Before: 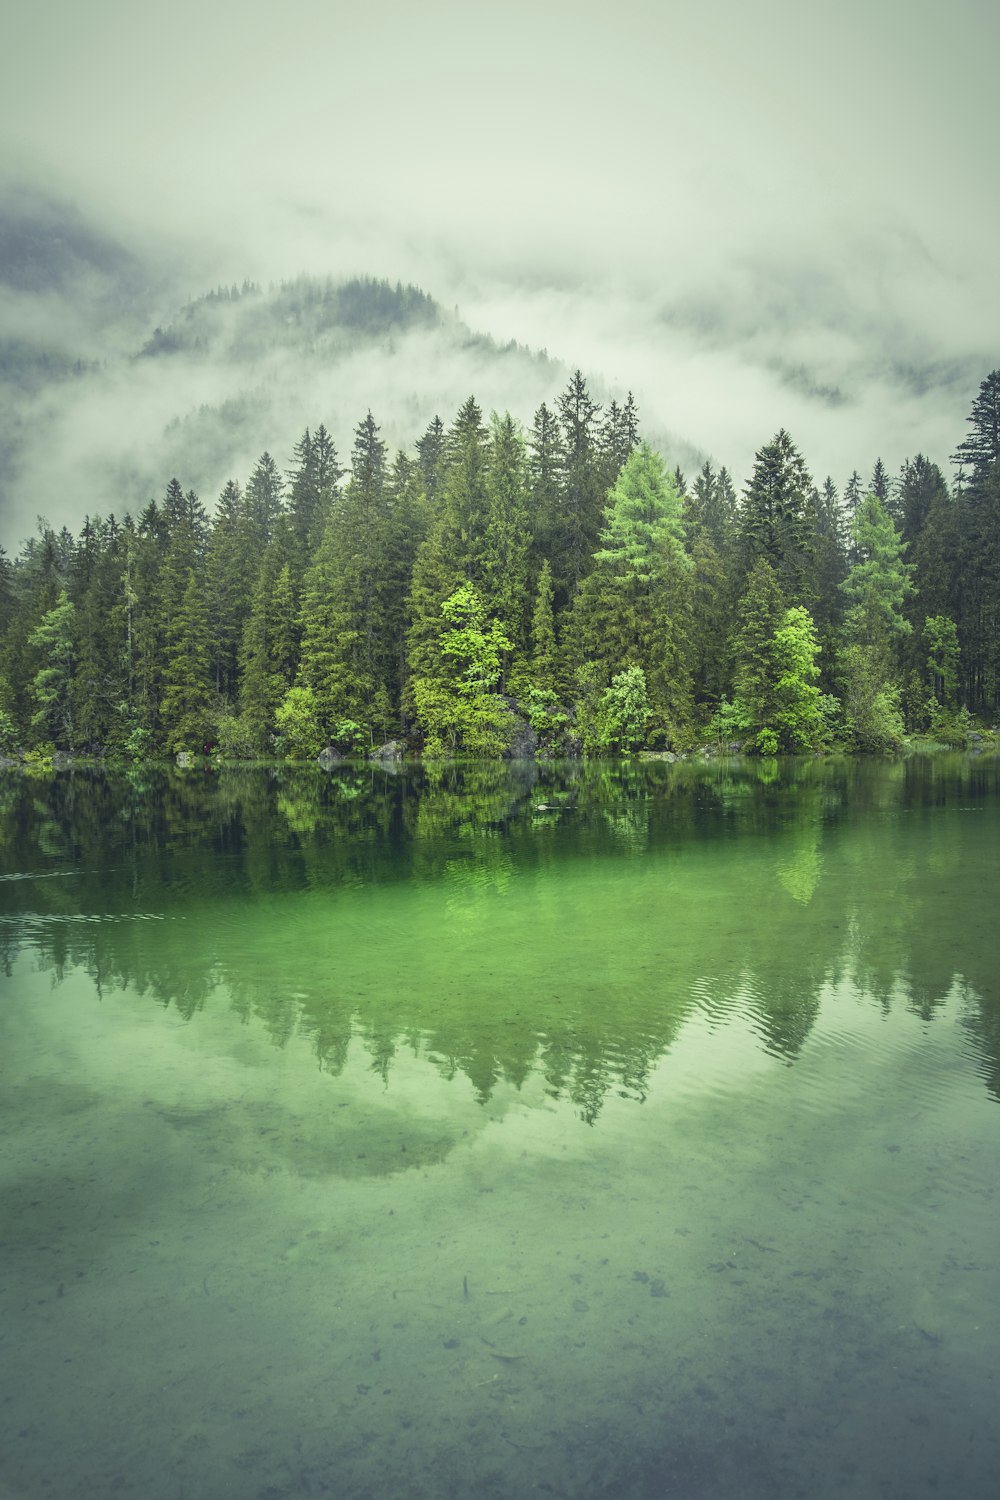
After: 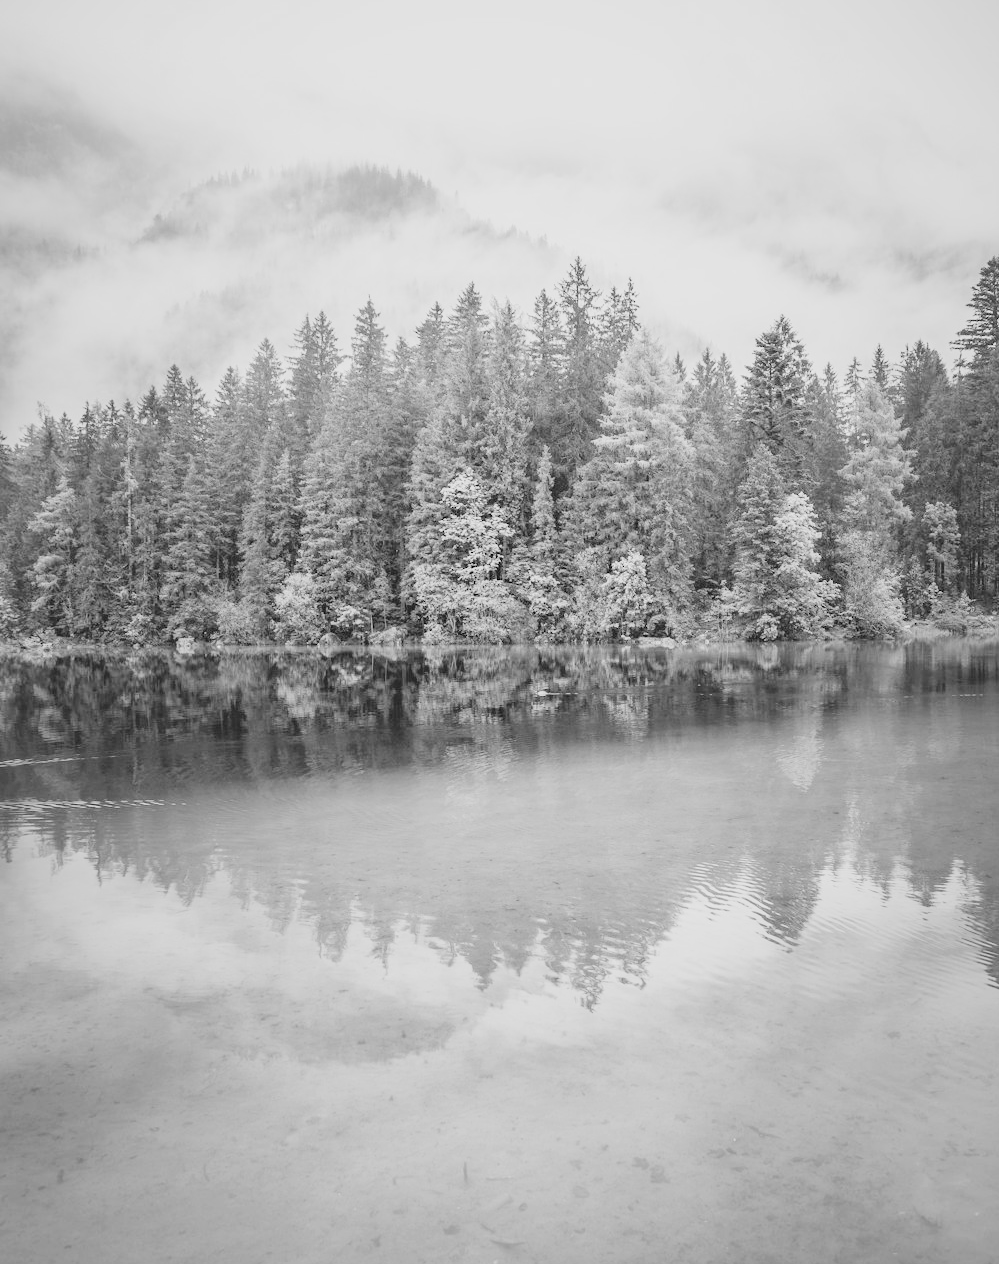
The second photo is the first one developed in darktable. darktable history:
exposure: black level correction 0, exposure 1.3 EV, compensate highlight preservation false
filmic rgb: black relative exposure -6.98 EV, white relative exposure 5.63 EV, hardness 2.86
crop: top 7.625%, bottom 8.027%
white balance: red 1.127, blue 0.943
color correction: highlights a* 10.32, highlights b* 14.66, shadows a* -9.59, shadows b* -15.02
monochrome: a 32, b 64, size 2.3
